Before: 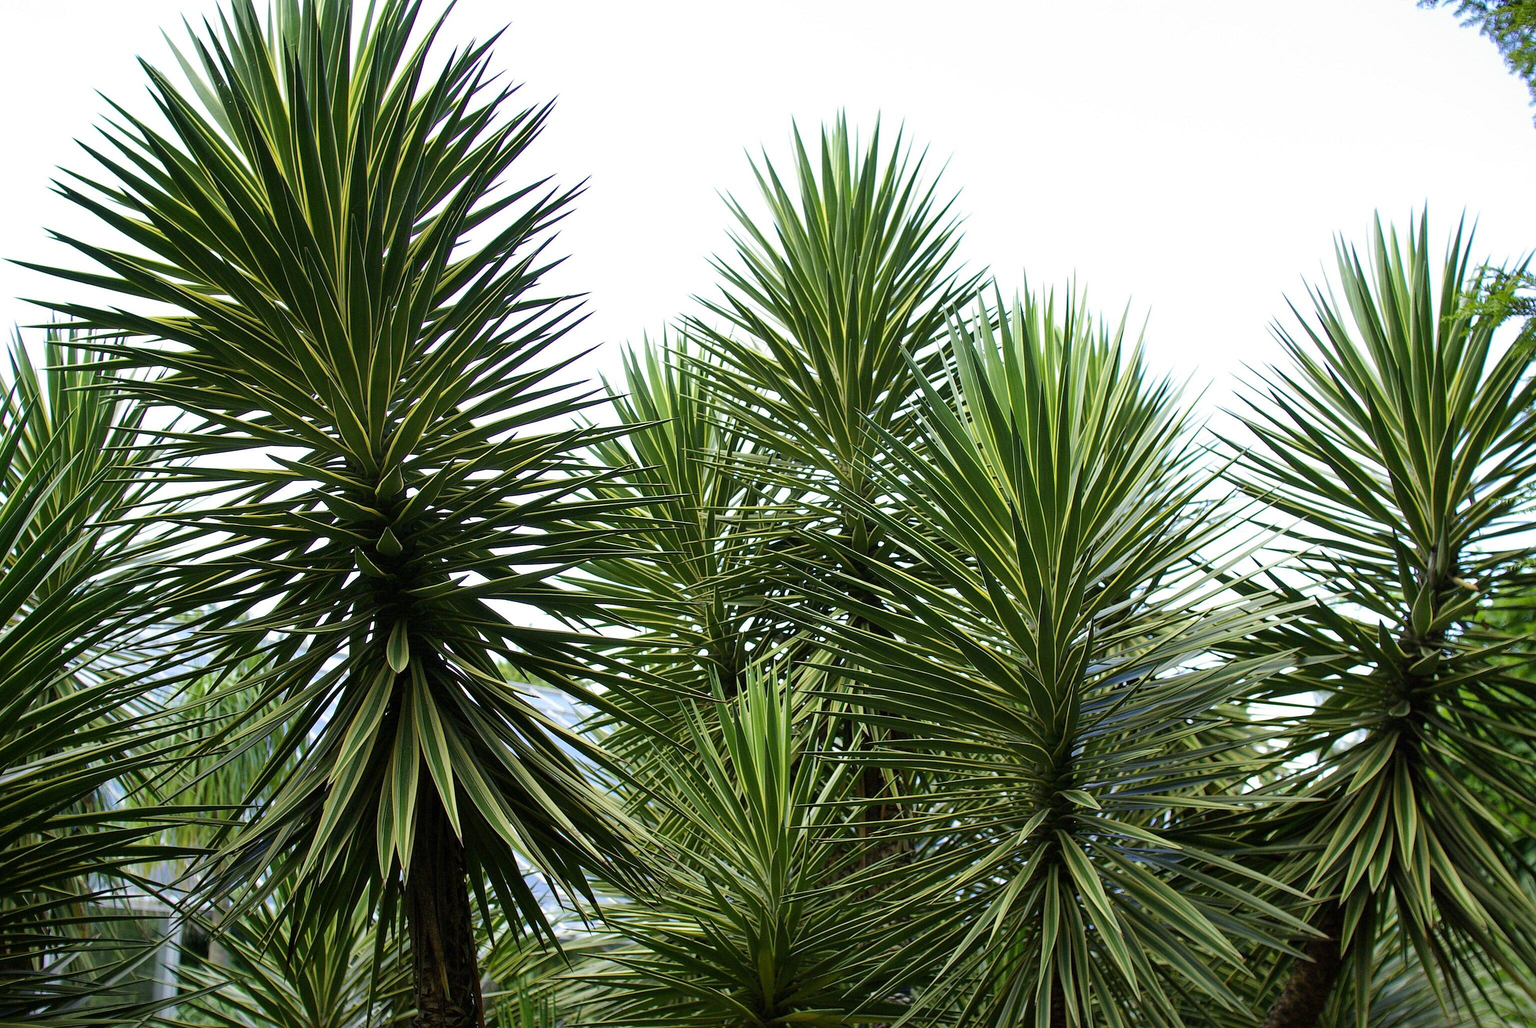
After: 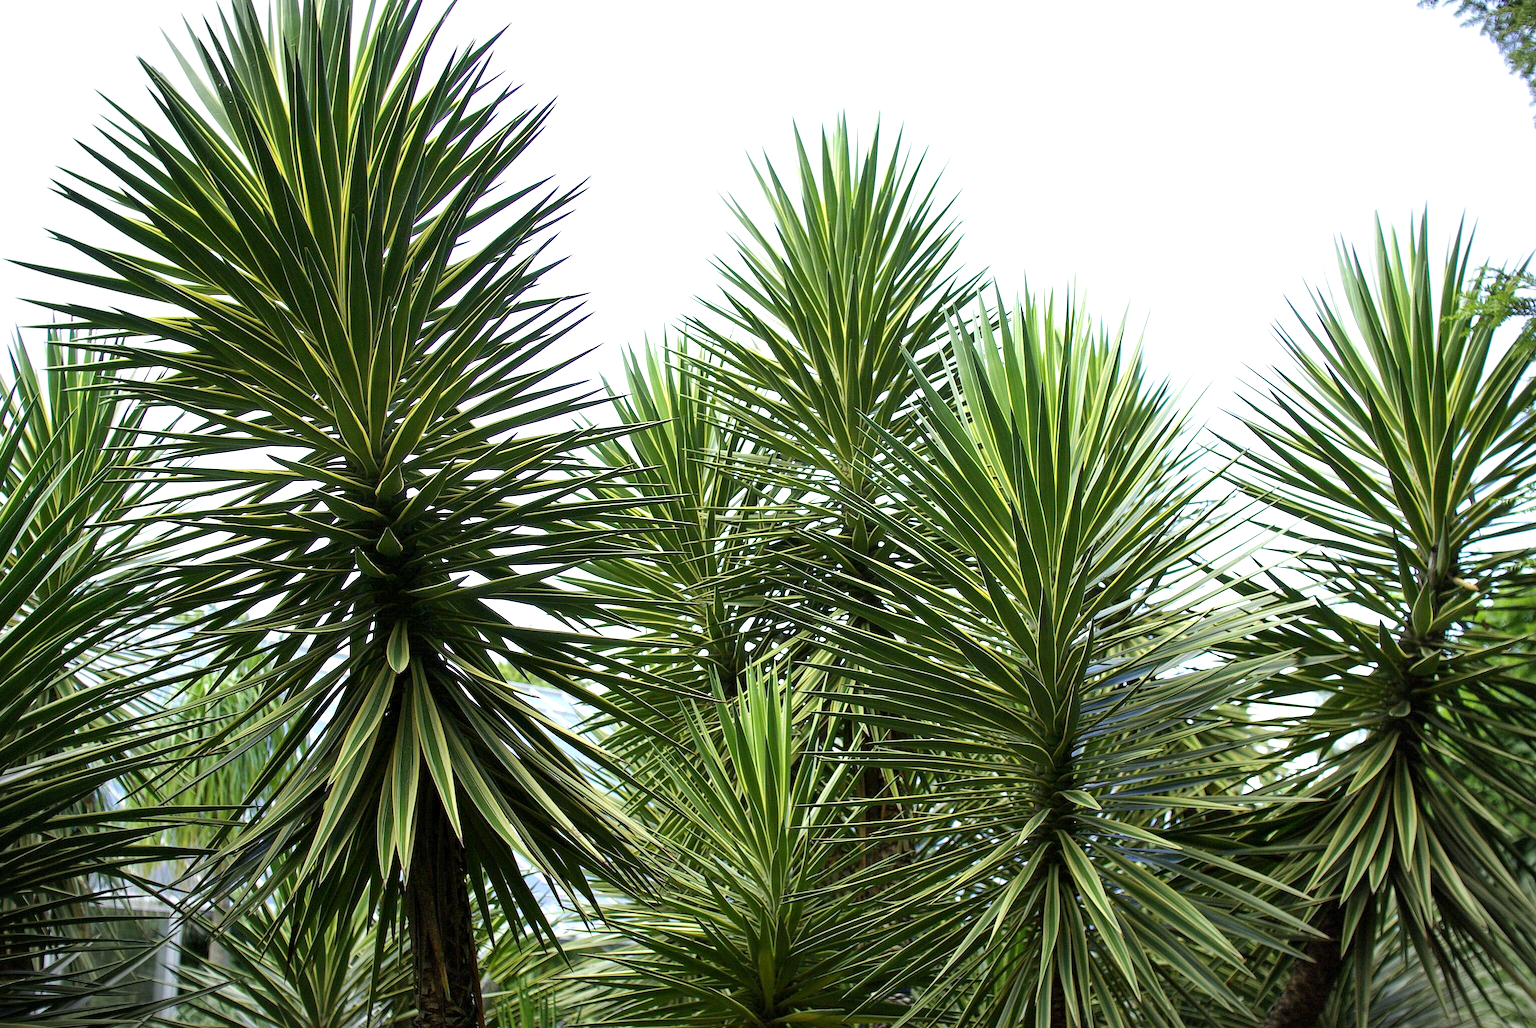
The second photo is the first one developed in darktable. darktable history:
vignetting: fall-off start 91%, fall-off radius 39.39%, brightness -0.182, saturation -0.3, width/height ratio 1.219, shape 1.3, dithering 8-bit output, unbound false
exposure: black level correction 0.001, exposure 0.5 EV, compensate exposure bias true, compensate highlight preservation false
